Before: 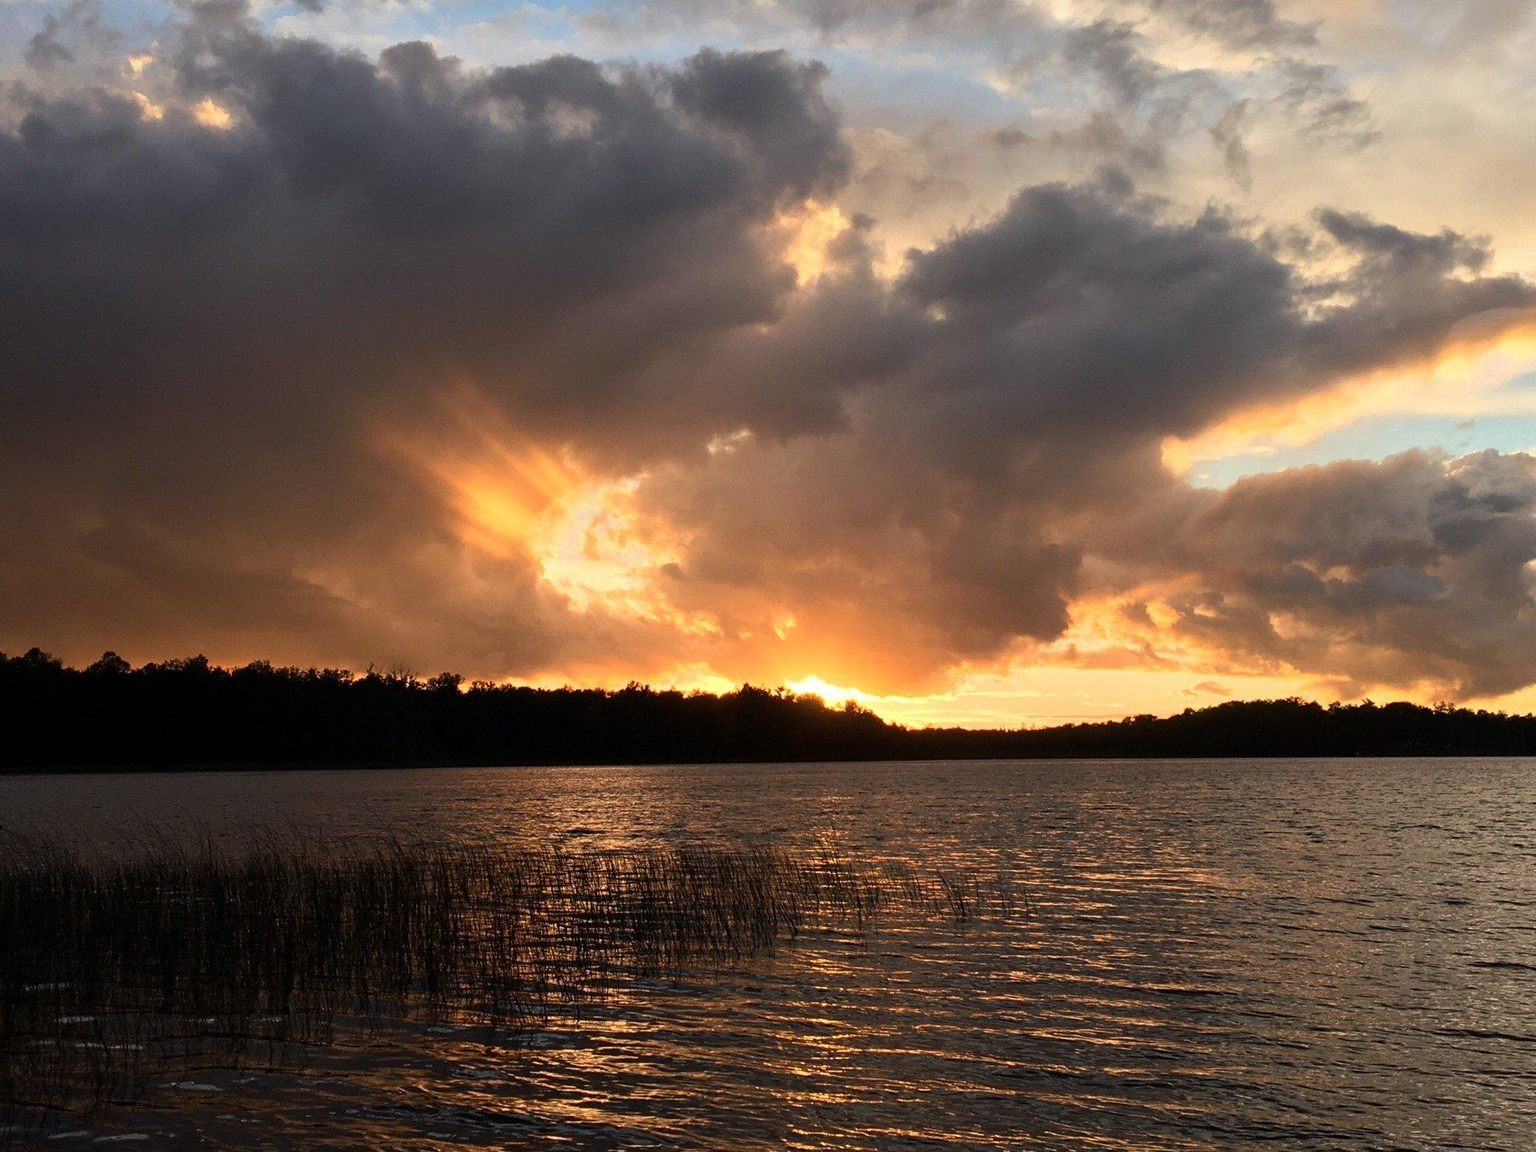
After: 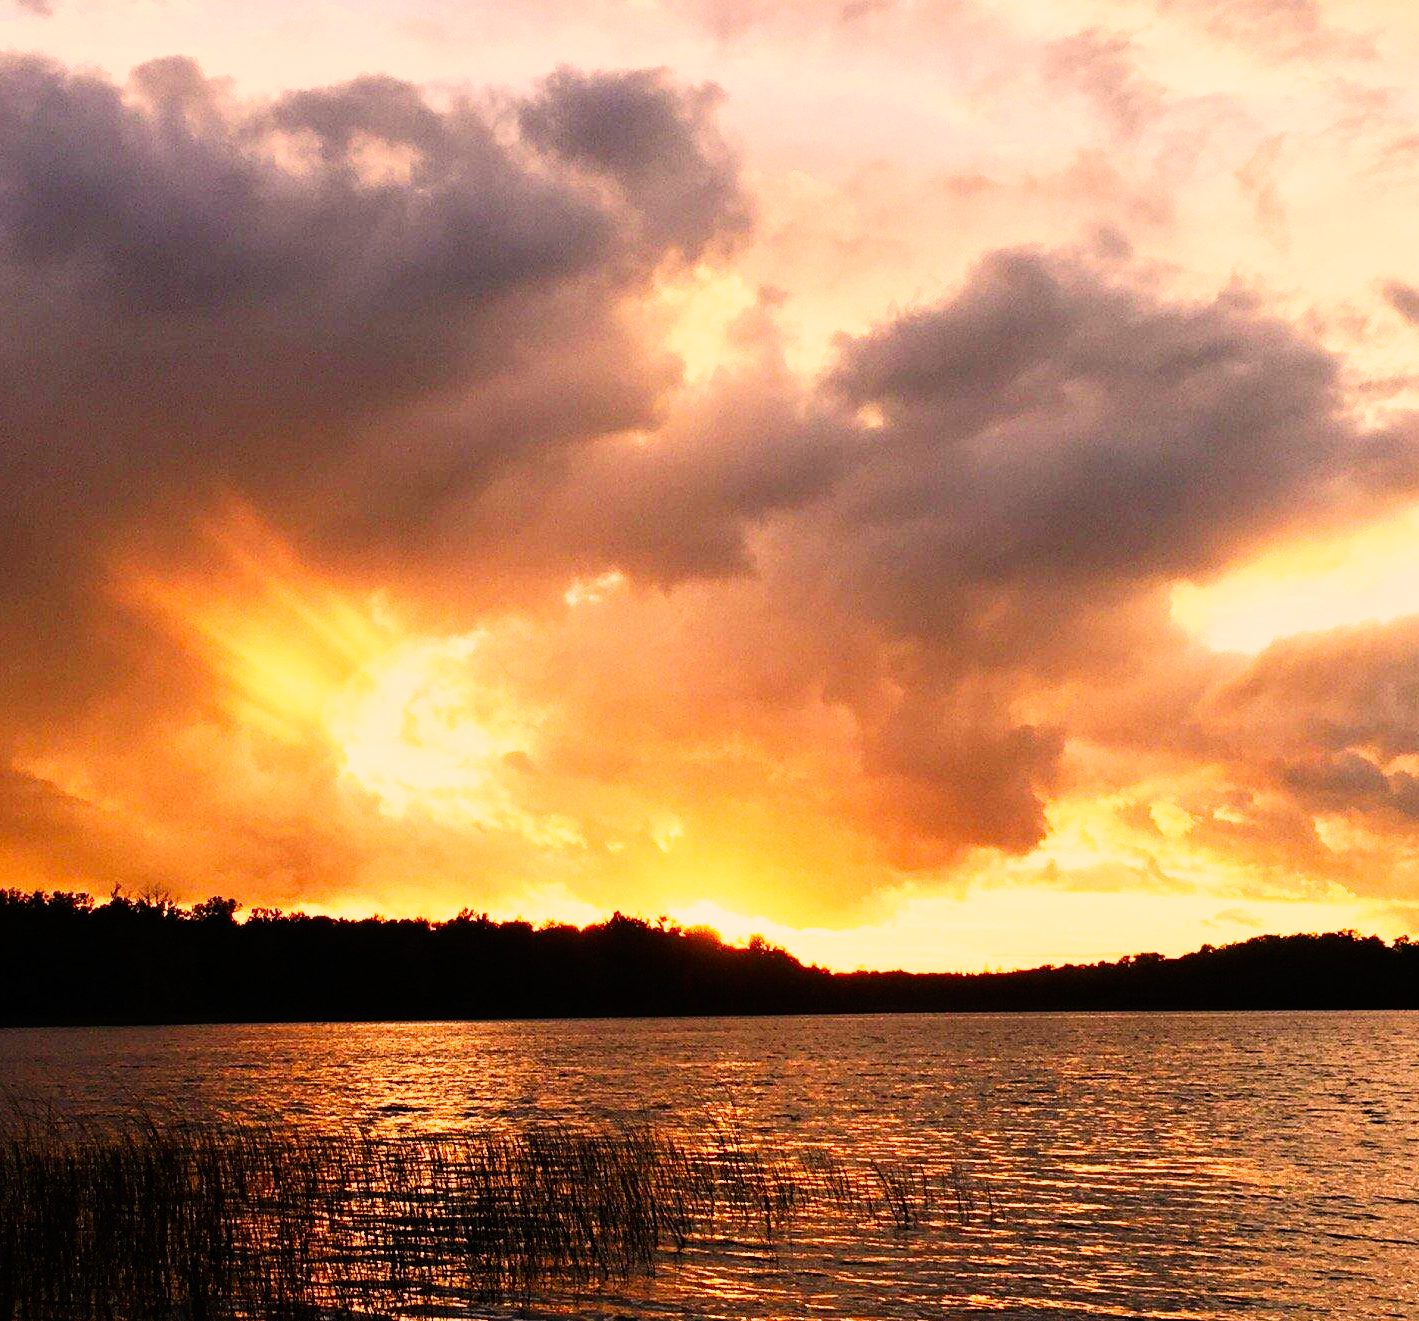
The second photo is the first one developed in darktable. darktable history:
crop: left 18.479%, right 12.2%, bottom 13.971%
base curve: curves: ch0 [(0, 0) (0.007, 0.004) (0.027, 0.03) (0.046, 0.07) (0.207, 0.54) (0.442, 0.872) (0.673, 0.972) (1, 1)], preserve colors none
color correction: highlights a* 21.88, highlights b* 22.25
